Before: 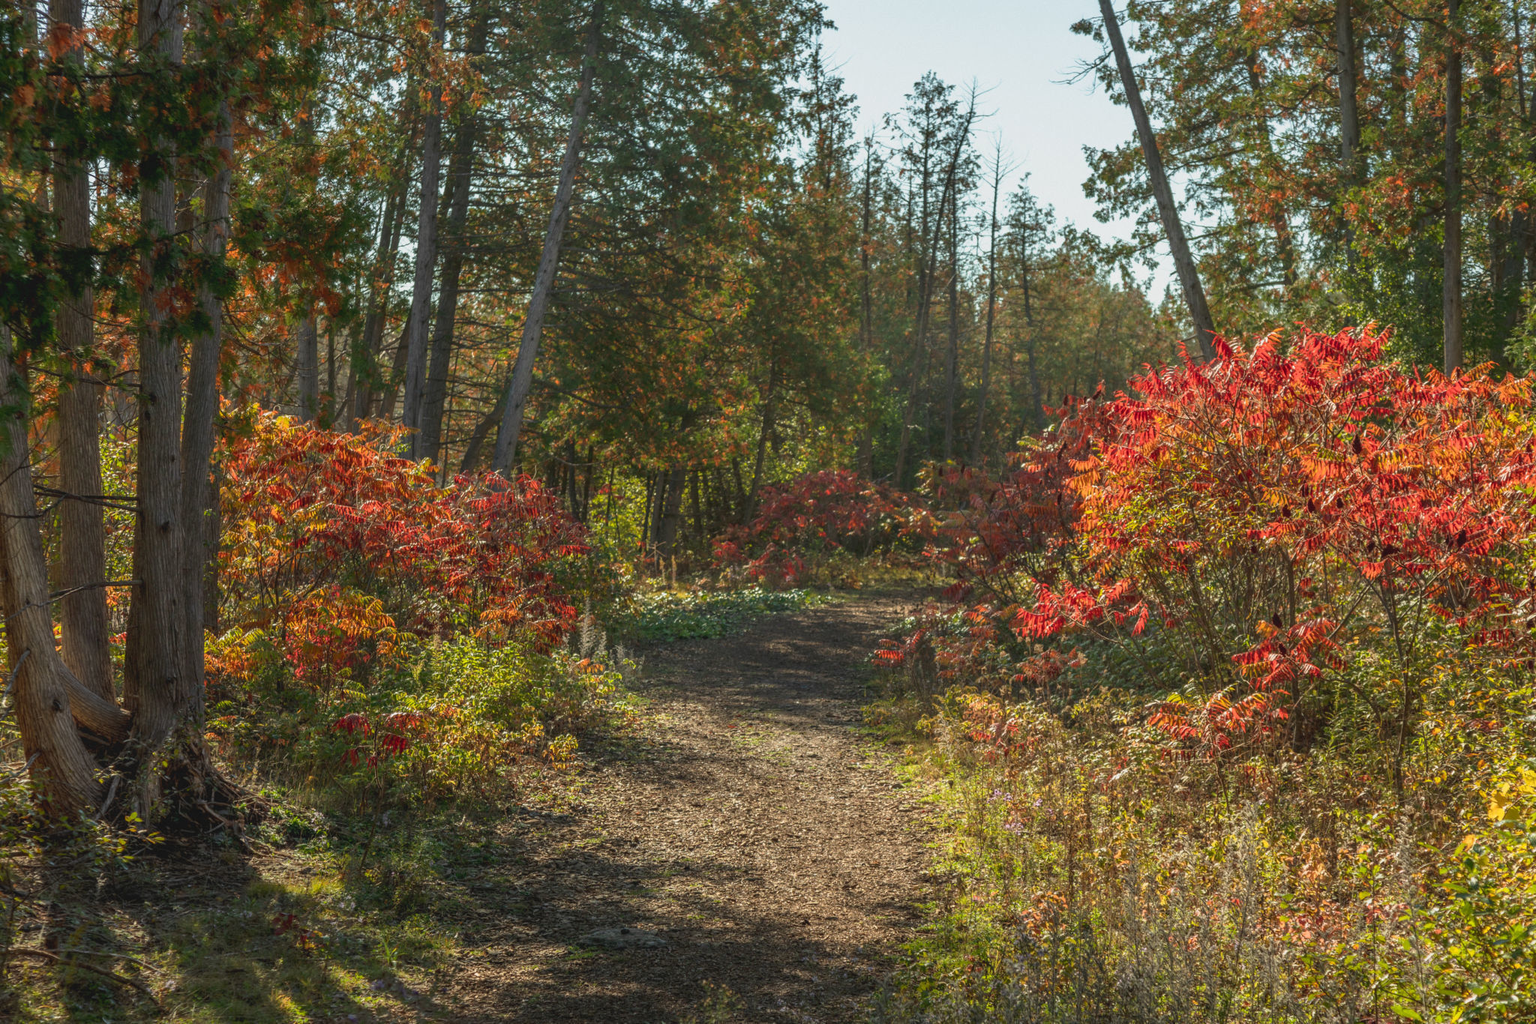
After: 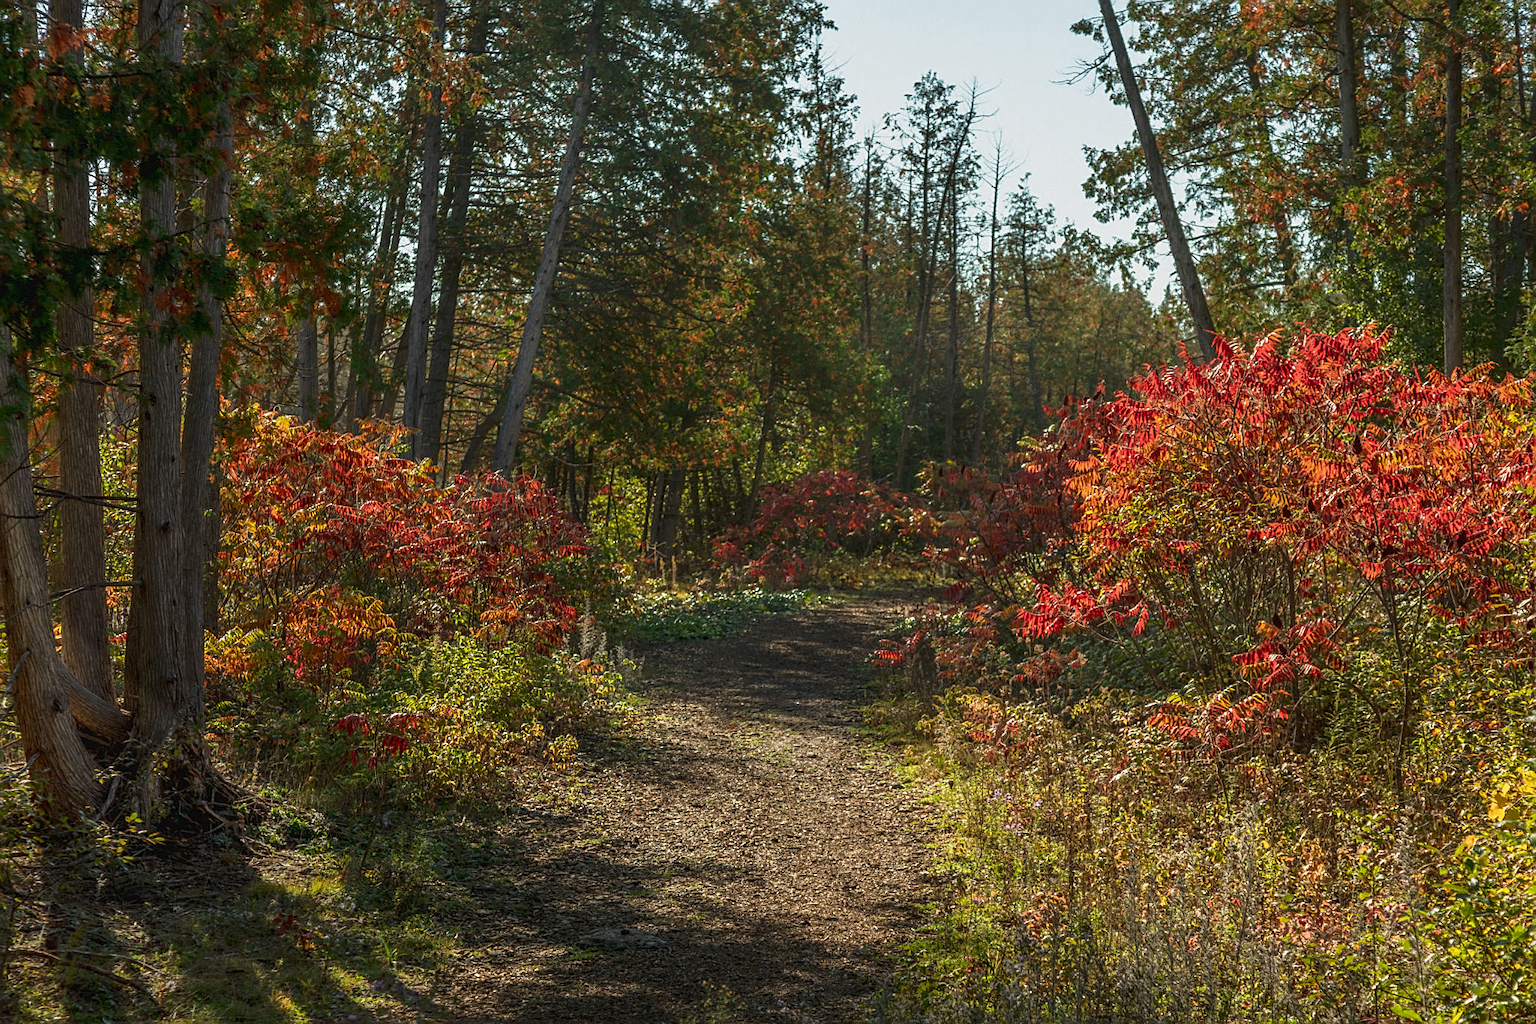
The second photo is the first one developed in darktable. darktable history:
contrast brightness saturation: brightness -0.09
sharpen: on, module defaults
local contrast: highlights 100%, shadows 100%, detail 120%, midtone range 0.2
